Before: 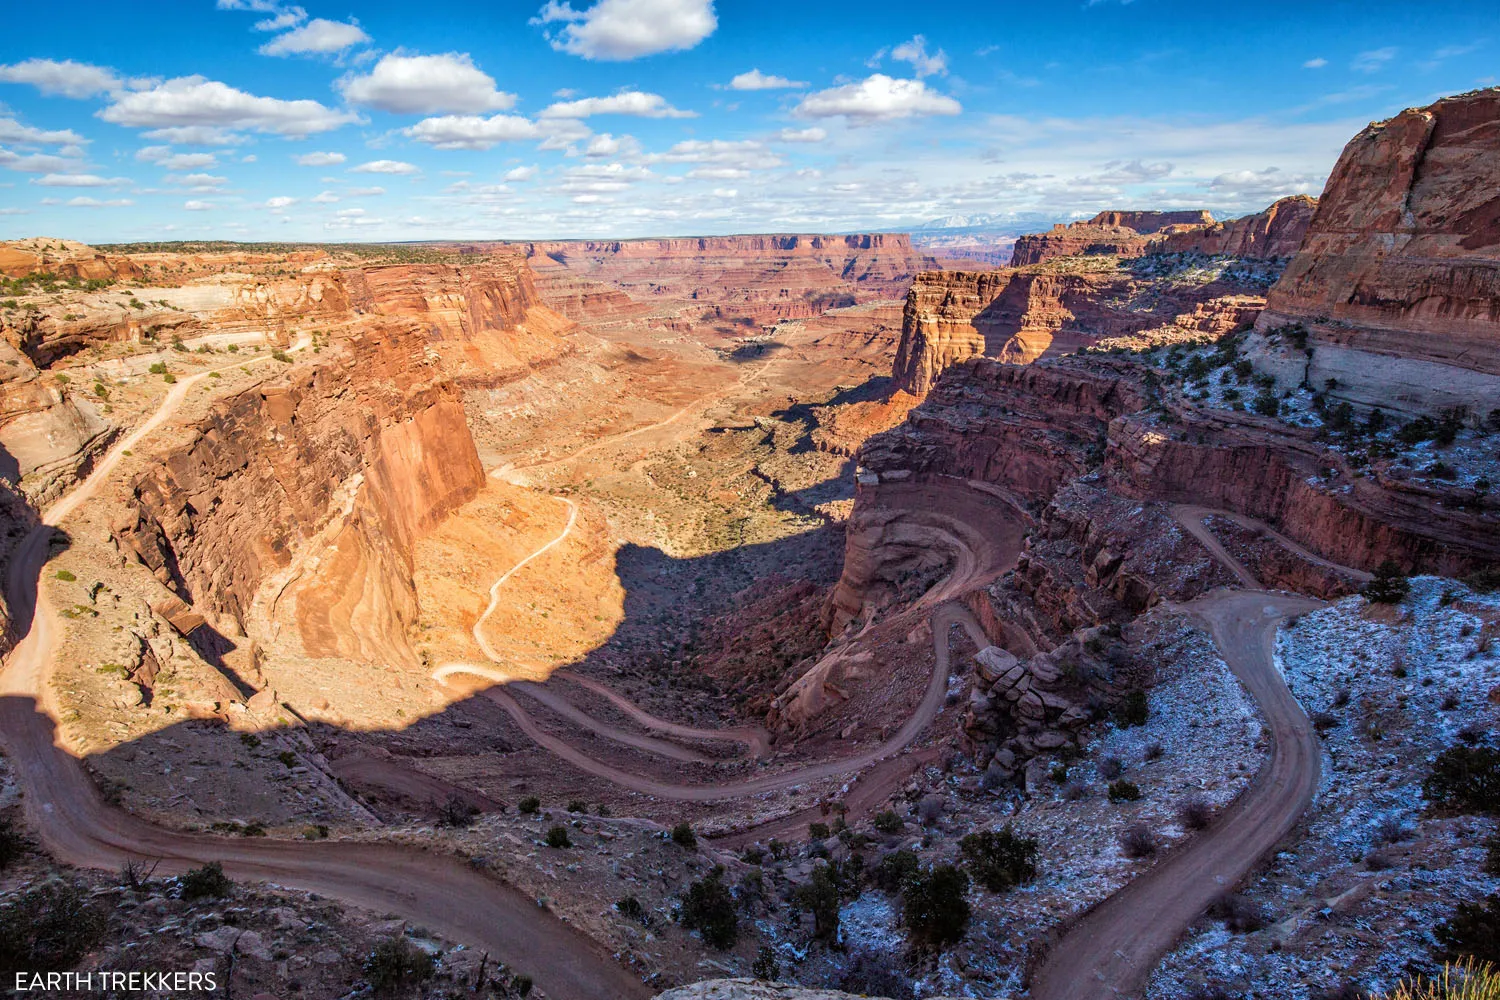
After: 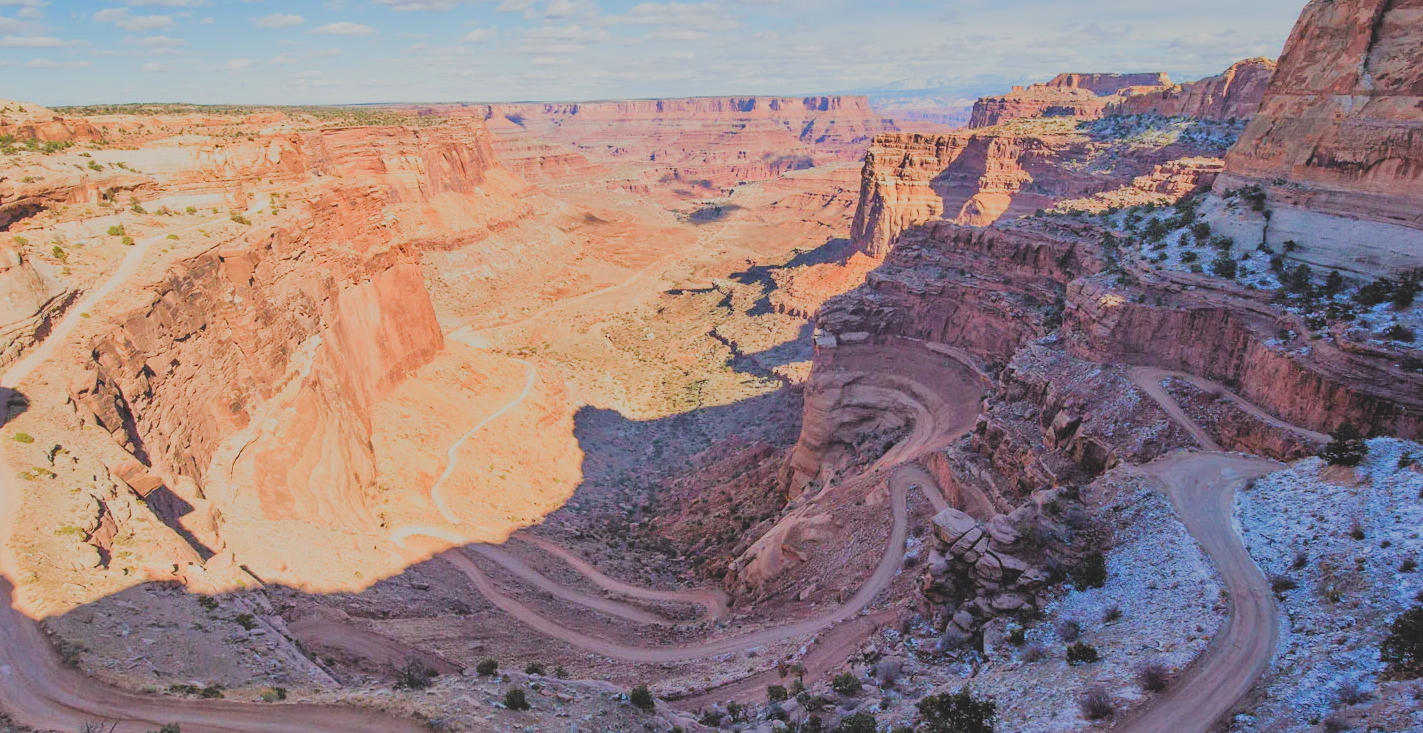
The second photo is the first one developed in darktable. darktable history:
filmic rgb: black relative exposure -7.23 EV, white relative exposure 5.37 EV, hardness 3.03, preserve chrominance RGB euclidean norm, color science v5 (2021), contrast in shadows safe, contrast in highlights safe
tone equalizer: mask exposure compensation -0.512 EV
shadows and highlights: white point adjustment 0.928, soften with gaussian
crop and rotate: left 2.858%, top 13.816%, right 2.23%, bottom 12.791%
contrast brightness saturation: contrast -0.08, brightness -0.037, saturation -0.113
exposure: black level correction 0, exposure 1.2 EV, compensate highlight preservation false
local contrast: detail 70%
